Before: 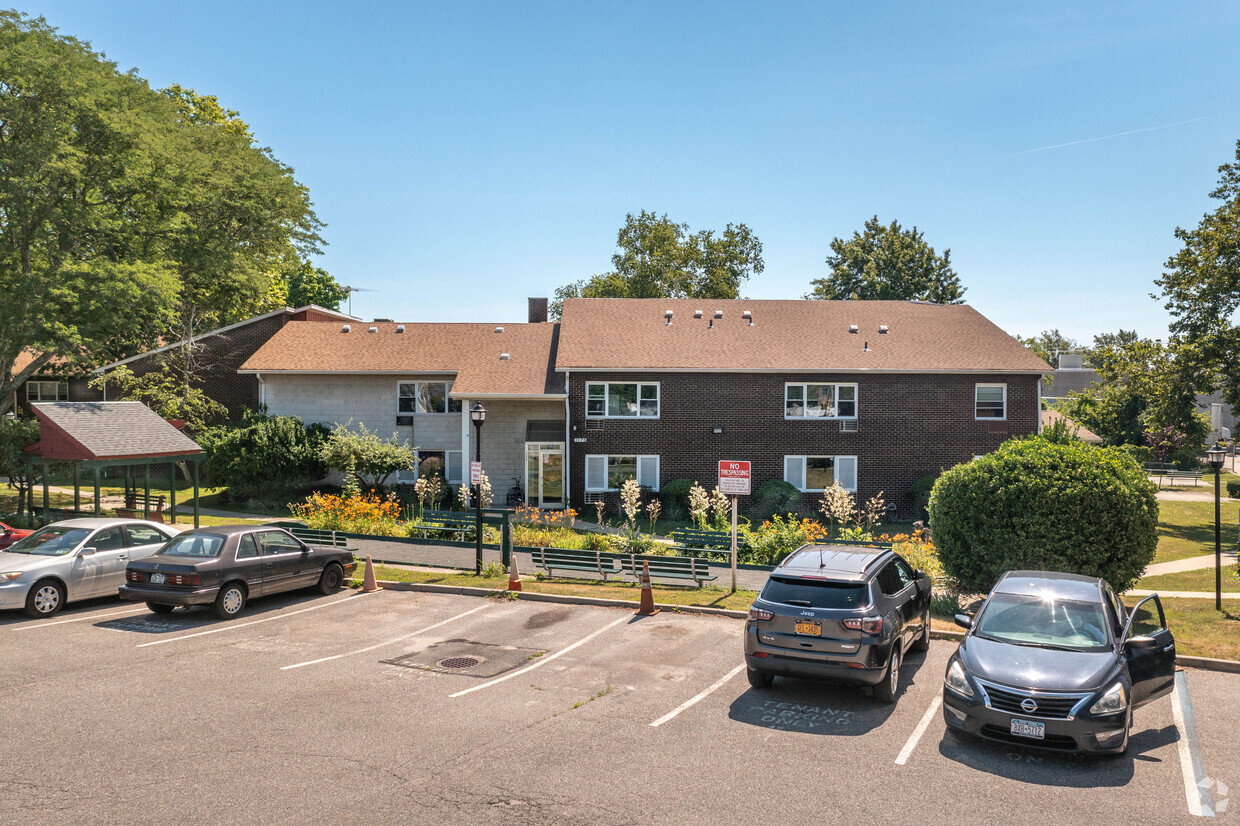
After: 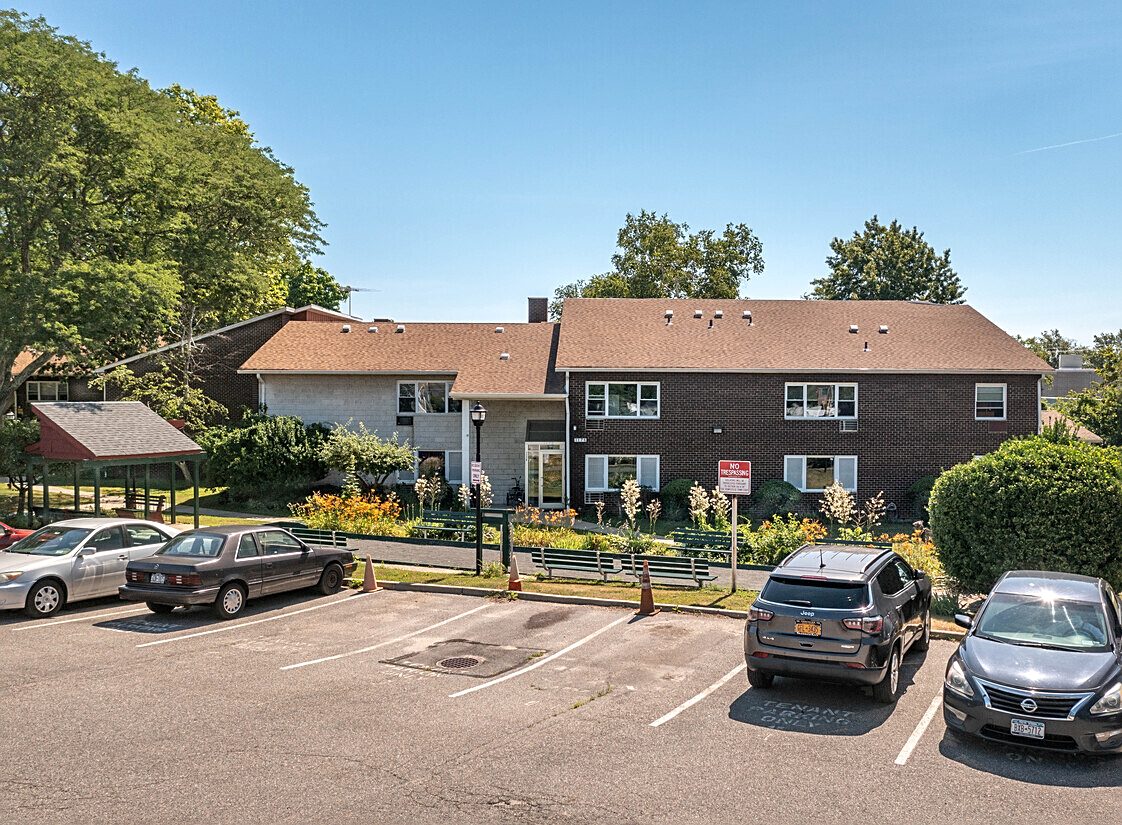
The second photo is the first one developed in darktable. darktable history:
sharpen: on, module defaults
local contrast: mode bilateral grid, contrast 21, coarseness 49, detail 119%, midtone range 0.2
crop: right 9.514%, bottom 0.048%
